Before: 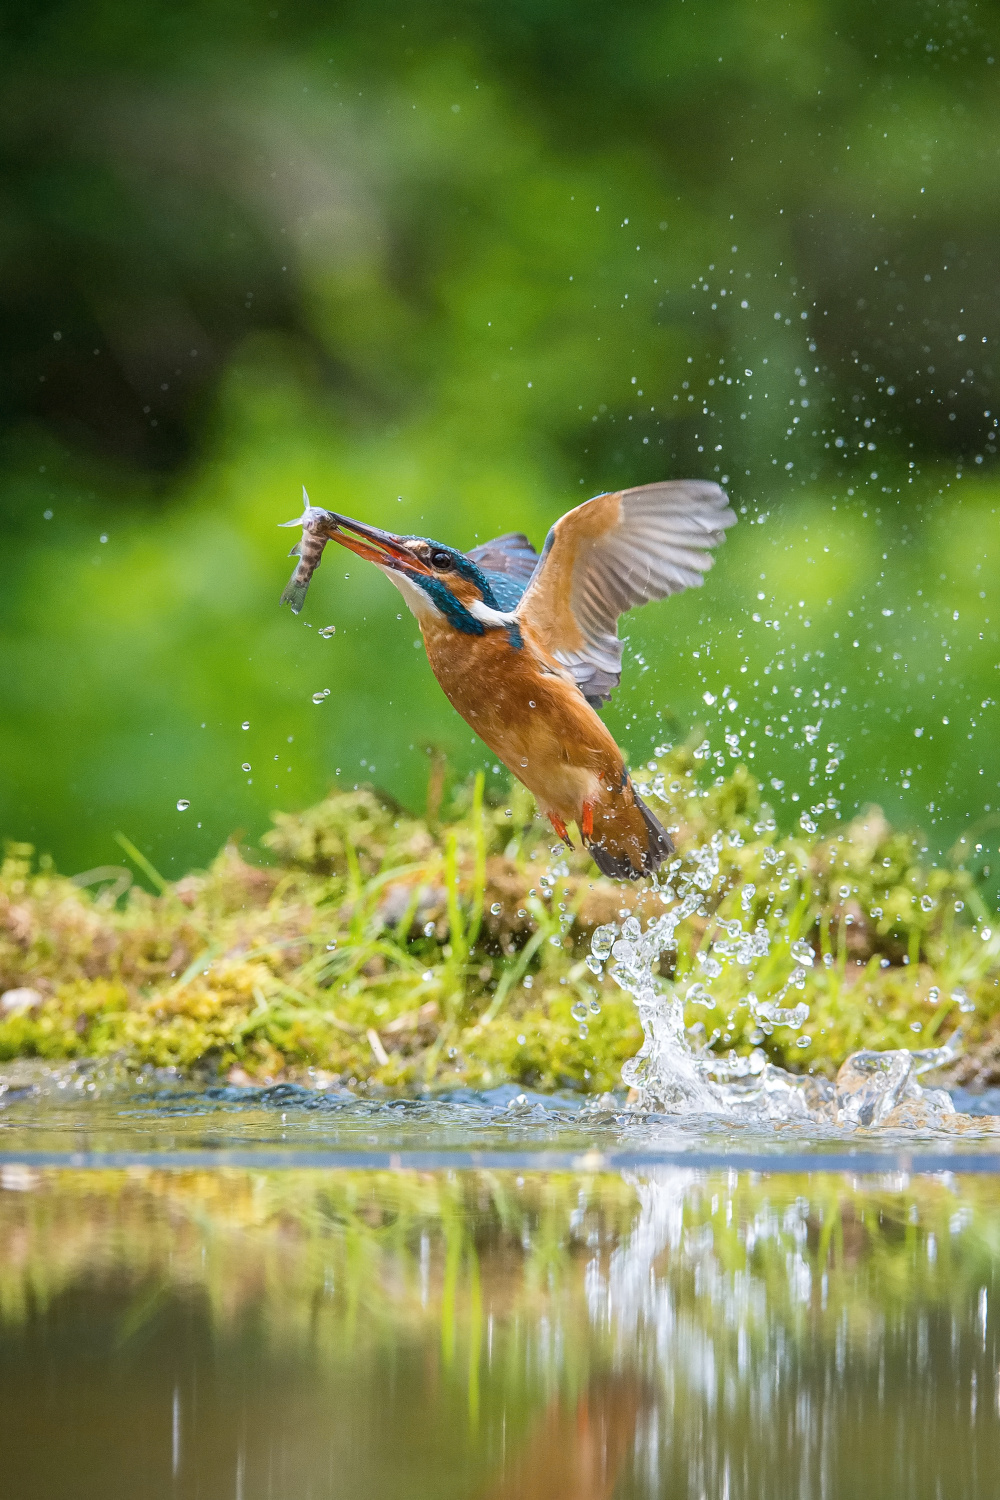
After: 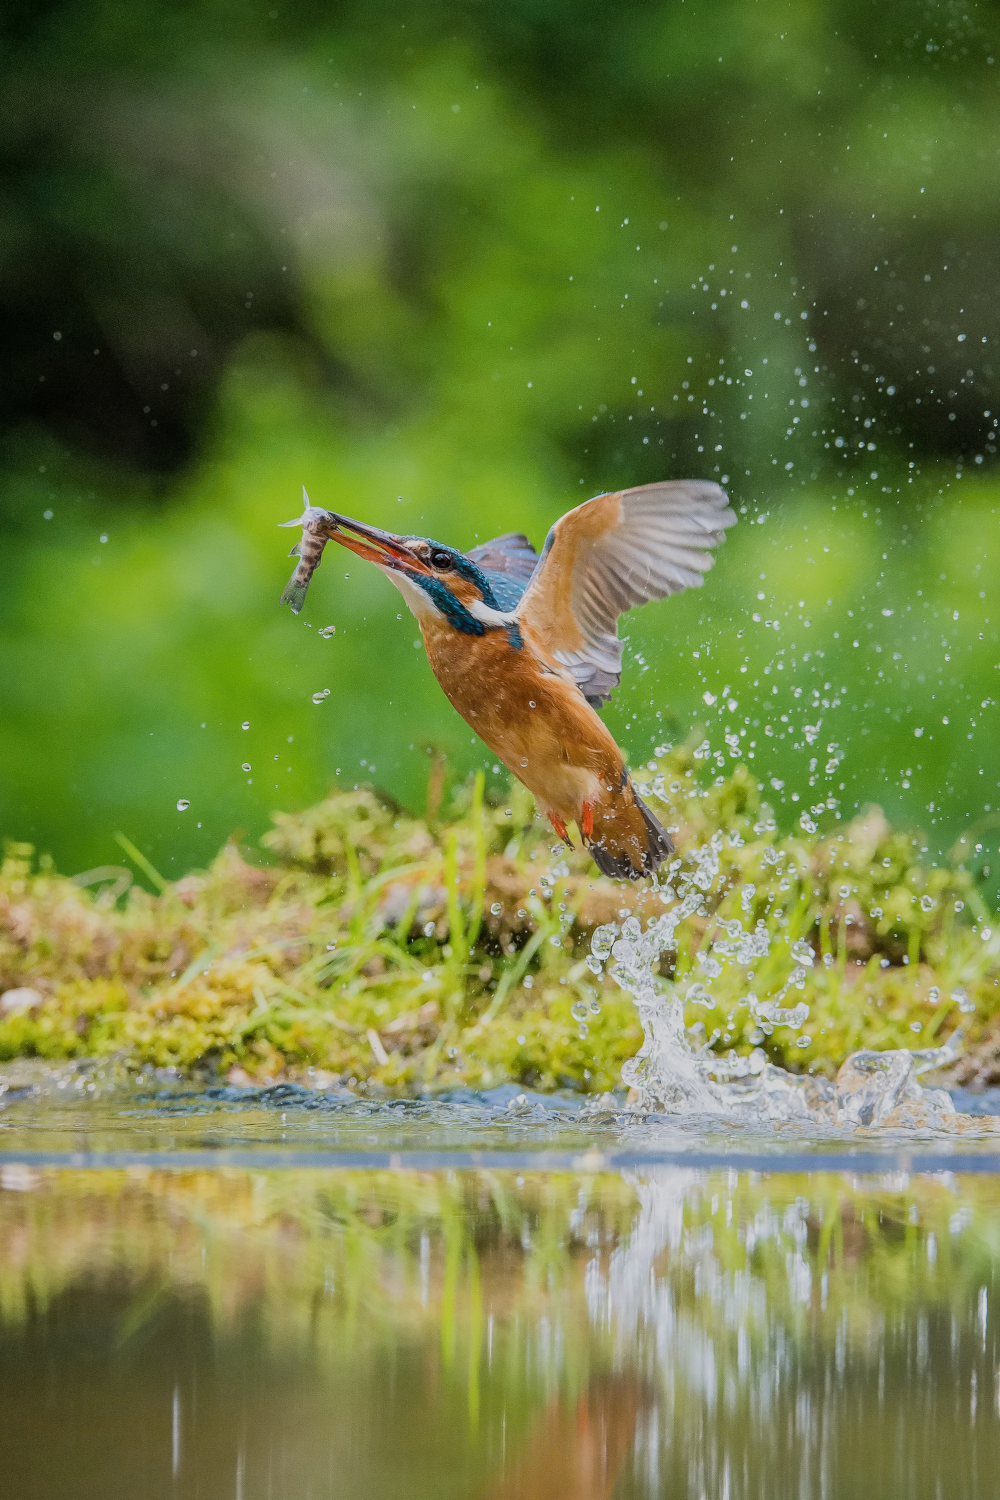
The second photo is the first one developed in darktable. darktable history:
filmic rgb: black relative exposure -7.65 EV, white relative exposure 4.56 EV, hardness 3.61
shadows and highlights: shadows 31.58, highlights -31.78, soften with gaussian
local contrast: detail 110%
